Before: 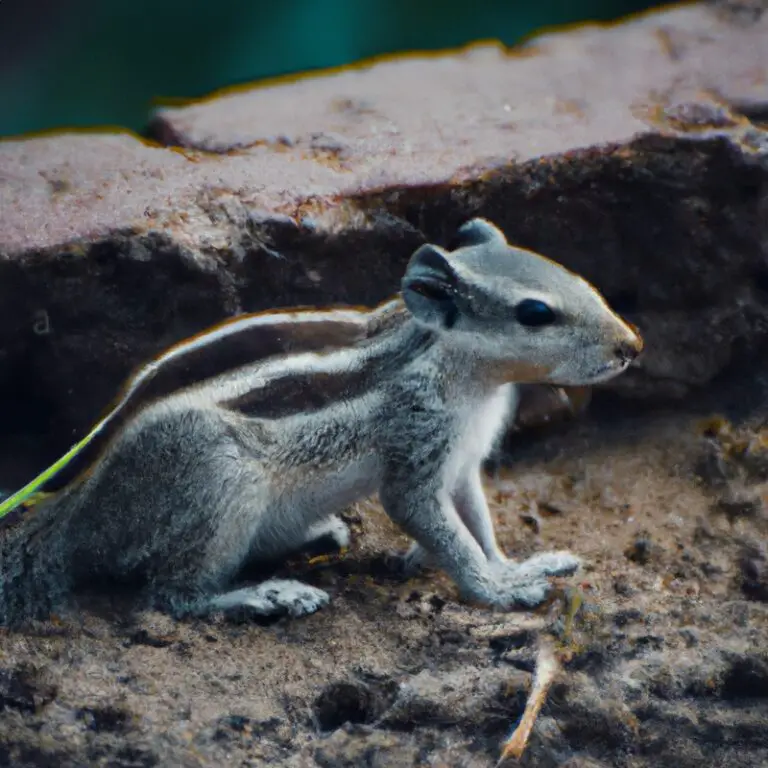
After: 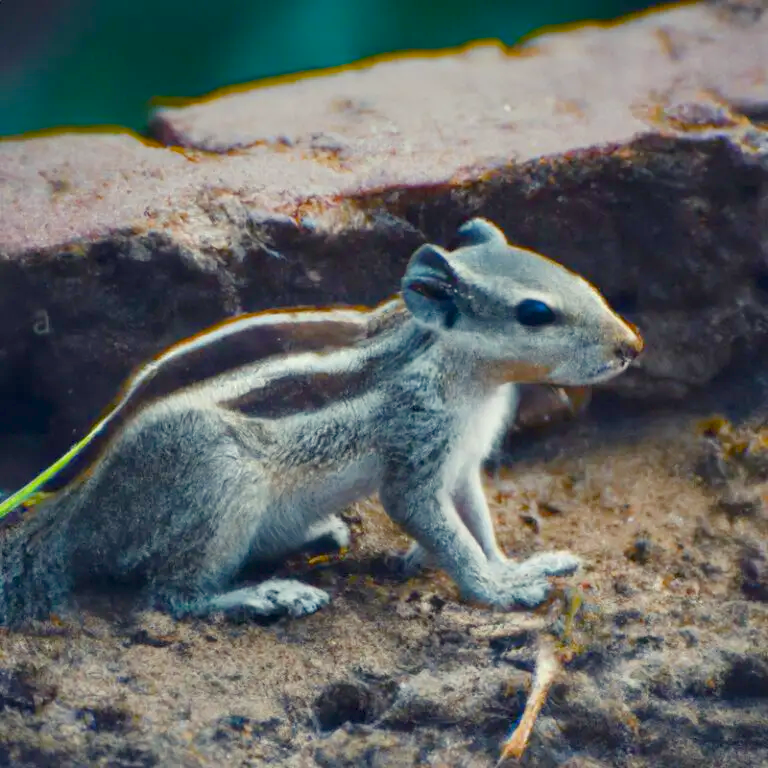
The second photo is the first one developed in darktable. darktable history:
color balance rgb: highlights gain › luminance 6.262%, highlights gain › chroma 2.608%, highlights gain › hue 91.49°, linear chroma grading › global chroma 9.131%, perceptual saturation grading › global saturation 20%, perceptual saturation grading › highlights -25.044%, perceptual saturation grading › shadows 25.067%, contrast -19.366%
local contrast: highlights 107%, shadows 97%, detail 120%, midtone range 0.2
exposure: black level correction 0, exposure 0.499 EV, compensate exposure bias true, compensate highlight preservation false
